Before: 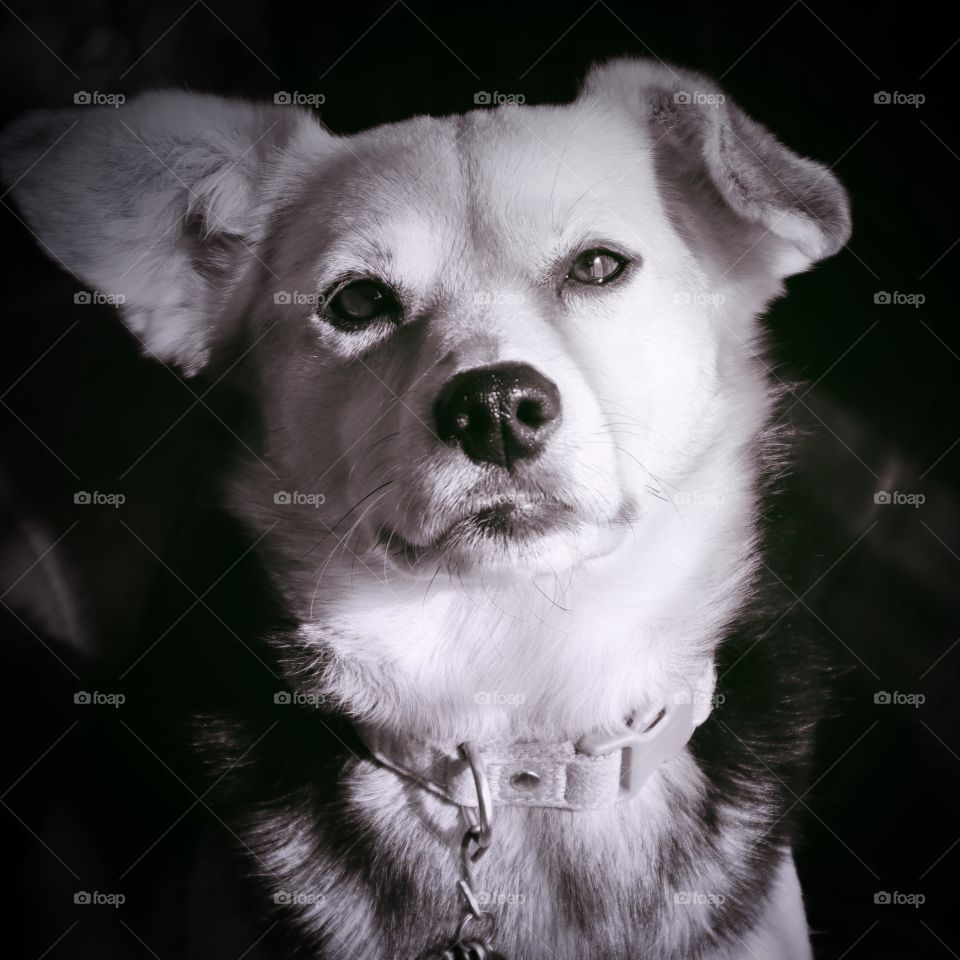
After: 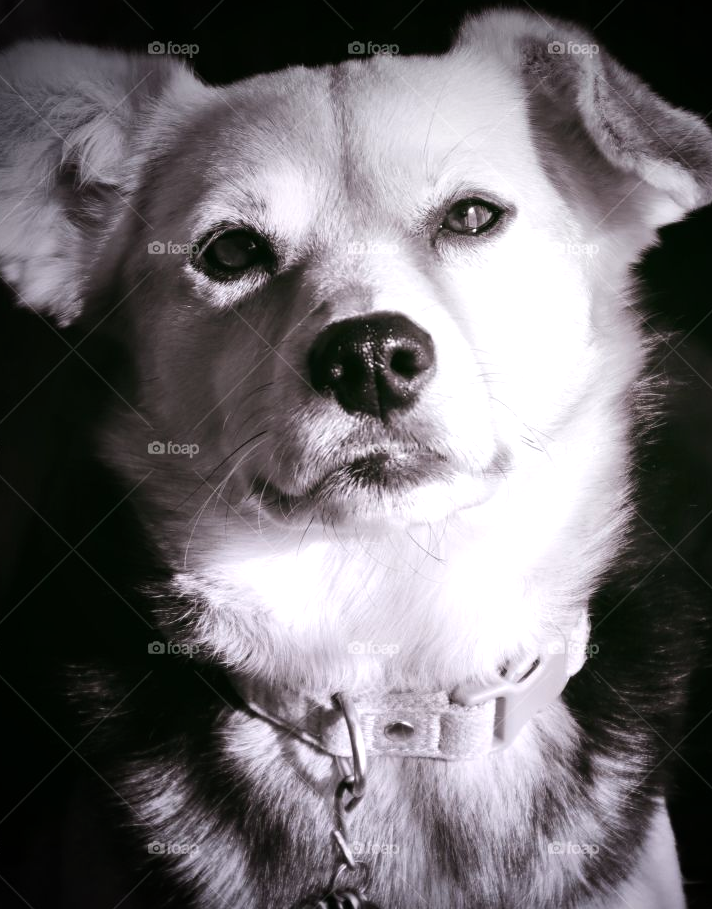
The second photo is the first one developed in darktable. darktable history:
tone equalizer: -8 EV -0.417 EV, -7 EV -0.389 EV, -6 EV -0.333 EV, -5 EV -0.222 EV, -3 EV 0.222 EV, -2 EV 0.333 EV, -1 EV 0.389 EV, +0 EV 0.417 EV, edges refinement/feathering 500, mask exposure compensation -1.57 EV, preserve details no
crop and rotate: left 13.15%, top 5.251%, right 12.609%
